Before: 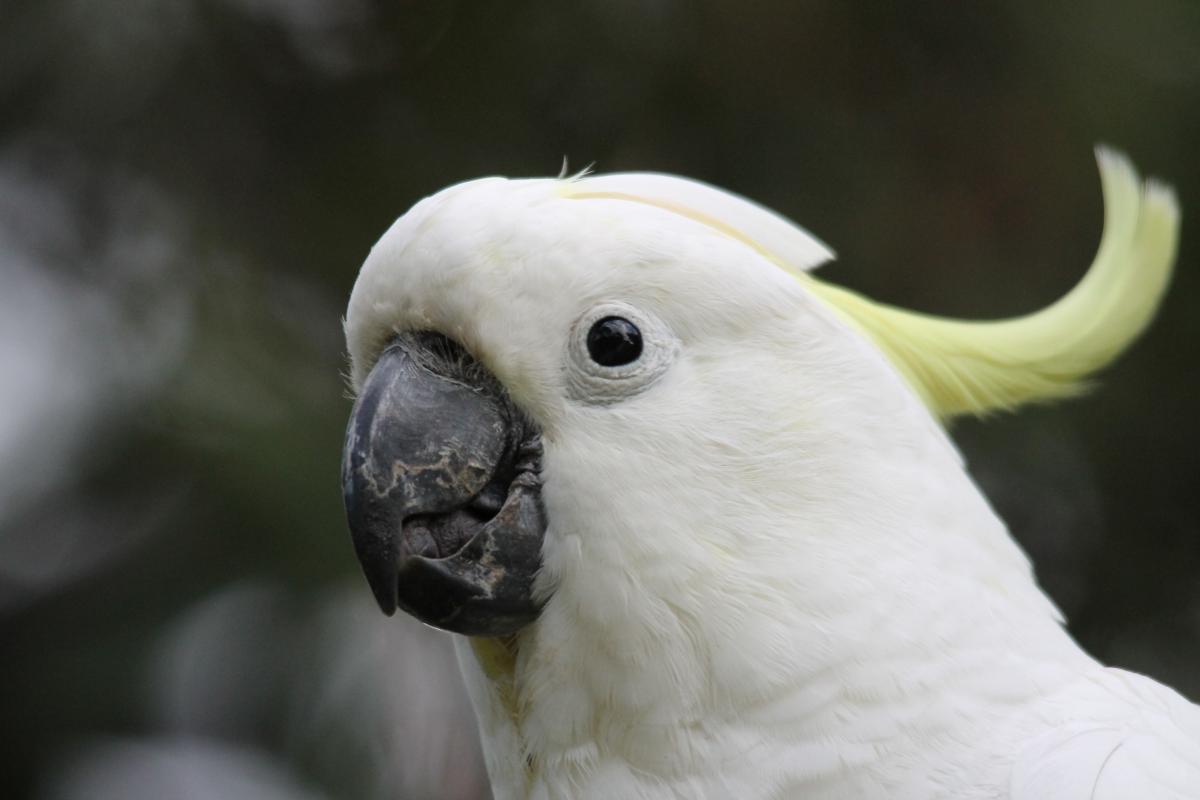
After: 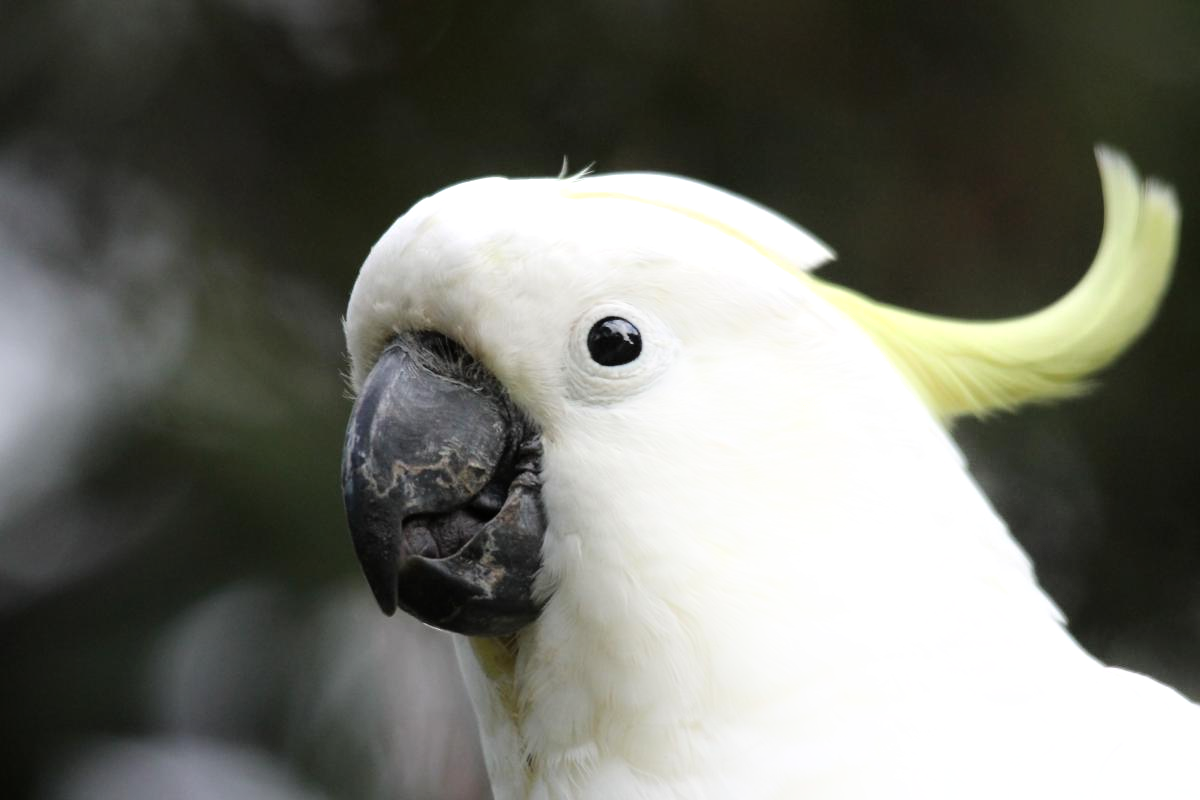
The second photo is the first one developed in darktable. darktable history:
shadows and highlights: shadows -21.11, highlights 99.35, highlights color adjustment 49.78%, soften with gaussian
tone equalizer: -8 EV -0.396 EV, -7 EV -0.36 EV, -6 EV -0.314 EV, -5 EV -0.192 EV, -3 EV 0.257 EV, -2 EV 0.337 EV, -1 EV 0.381 EV, +0 EV 0.441 EV
